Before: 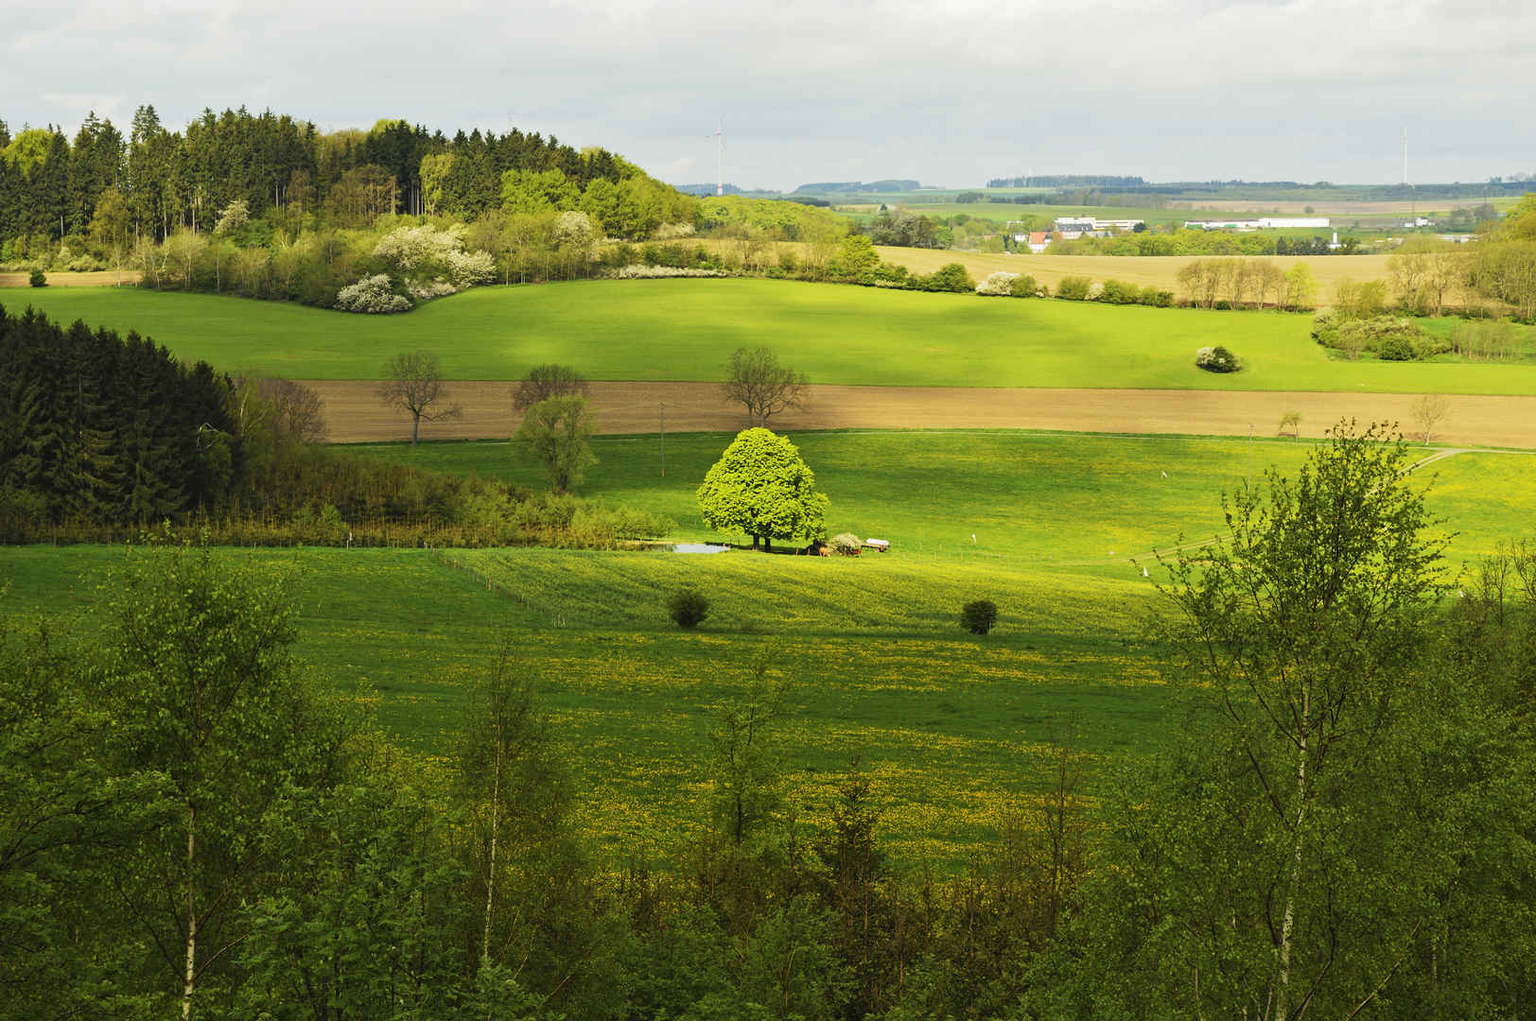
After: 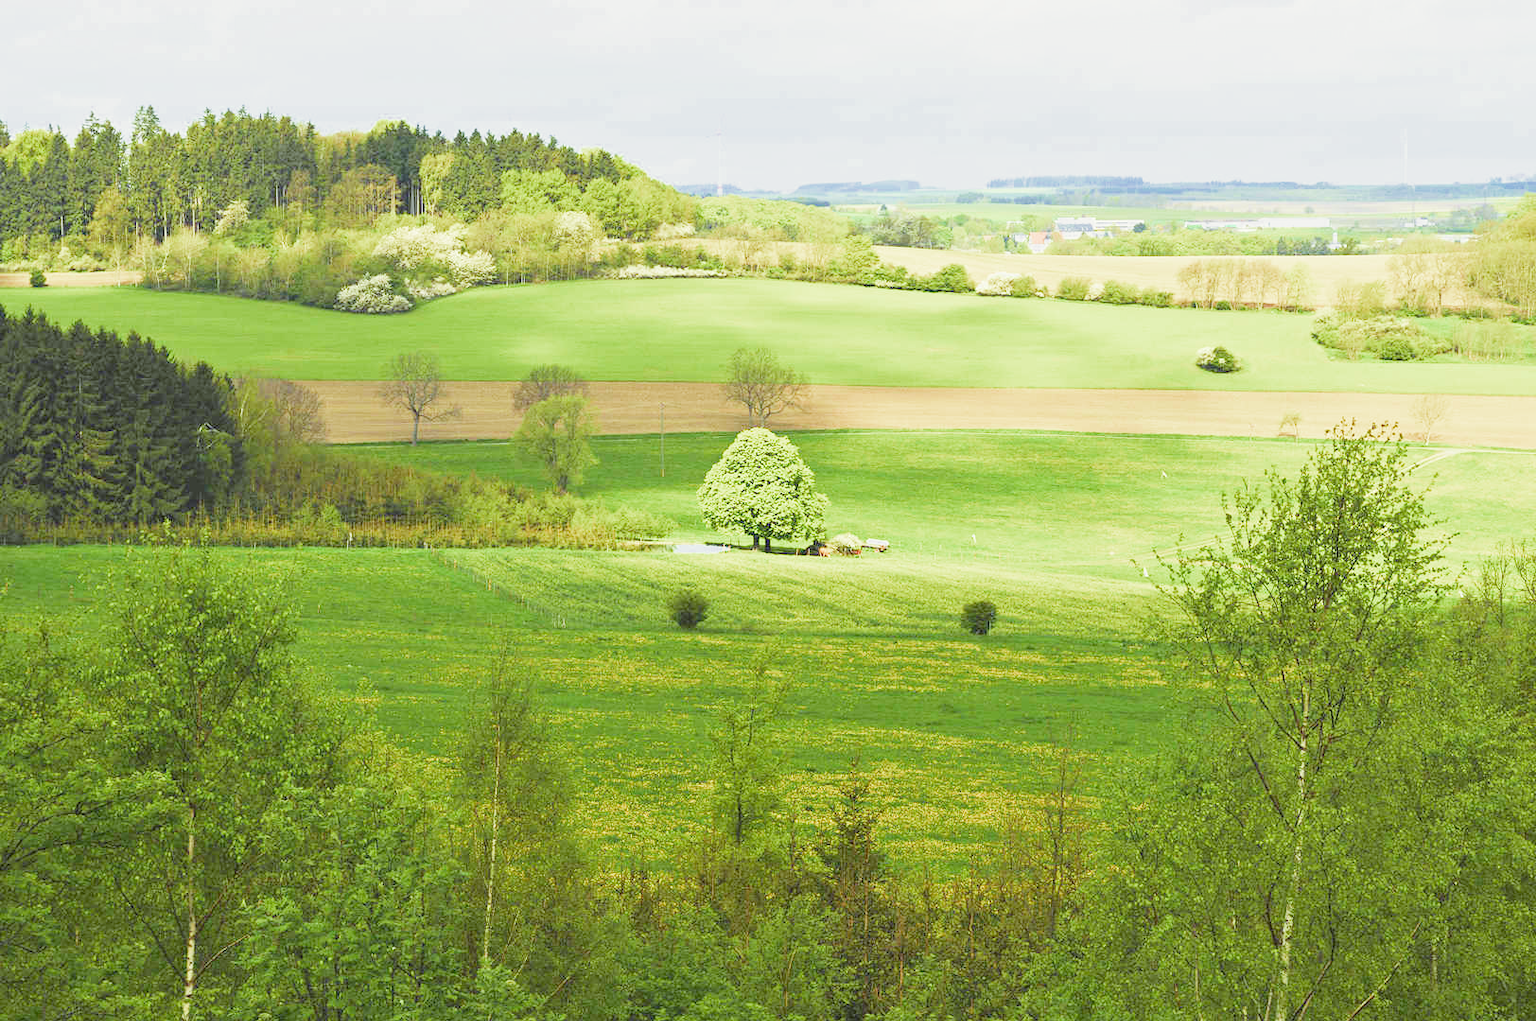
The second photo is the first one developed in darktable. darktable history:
white balance: red 0.931, blue 1.11
filmic rgb: middle gray luminance 4.29%, black relative exposure -13 EV, white relative exposure 5 EV, threshold 6 EV, target black luminance 0%, hardness 5.19, latitude 59.69%, contrast 0.767, highlights saturation mix 5%, shadows ↔ highlights balance 25.95%, add noise in highlights 0, color science v3 (2019), use custom middle-gray values true, iterations of high-quality reconstruction 0, contrast in highlights soft, enable highlight reconstruction true
color correction: highlights b* 3
